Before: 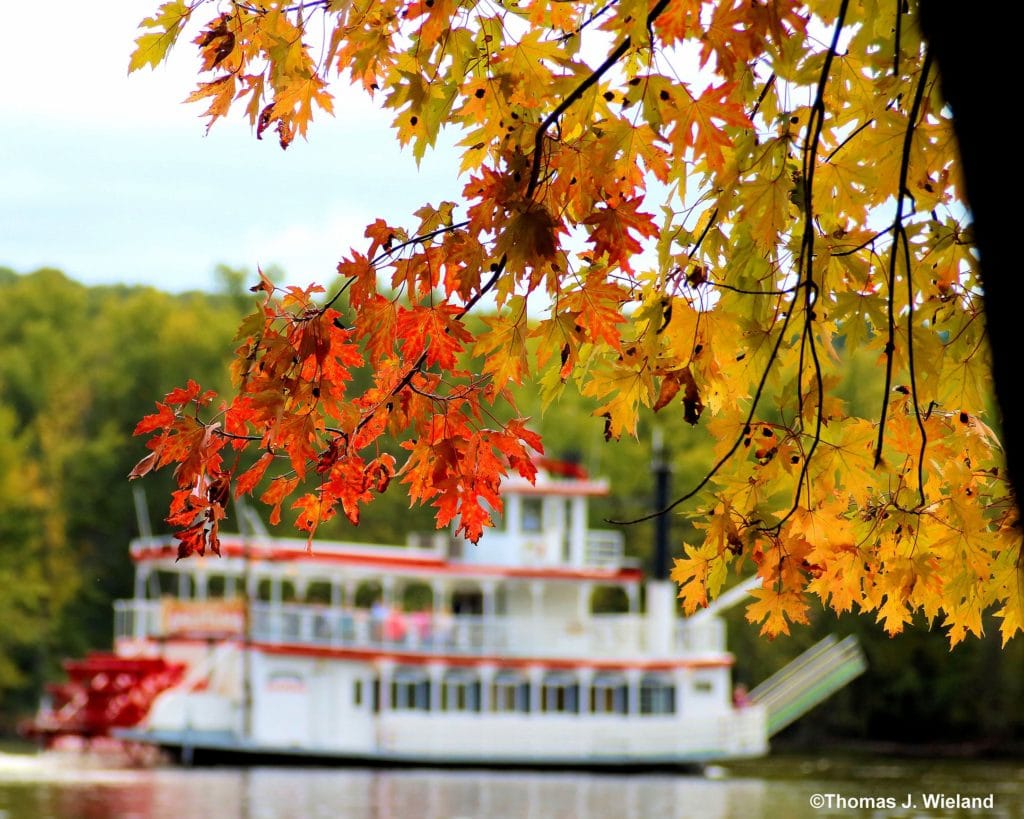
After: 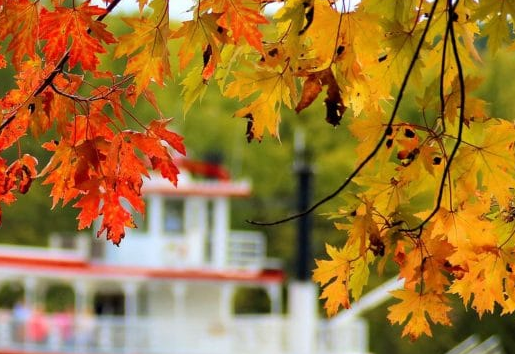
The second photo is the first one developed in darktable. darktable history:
shadows and highlights: shadows -24.28, highlights 49.77, soften with gaussian
crop: left 35.03%, top 36.625%, right 14.663%, bottom 20.057%
